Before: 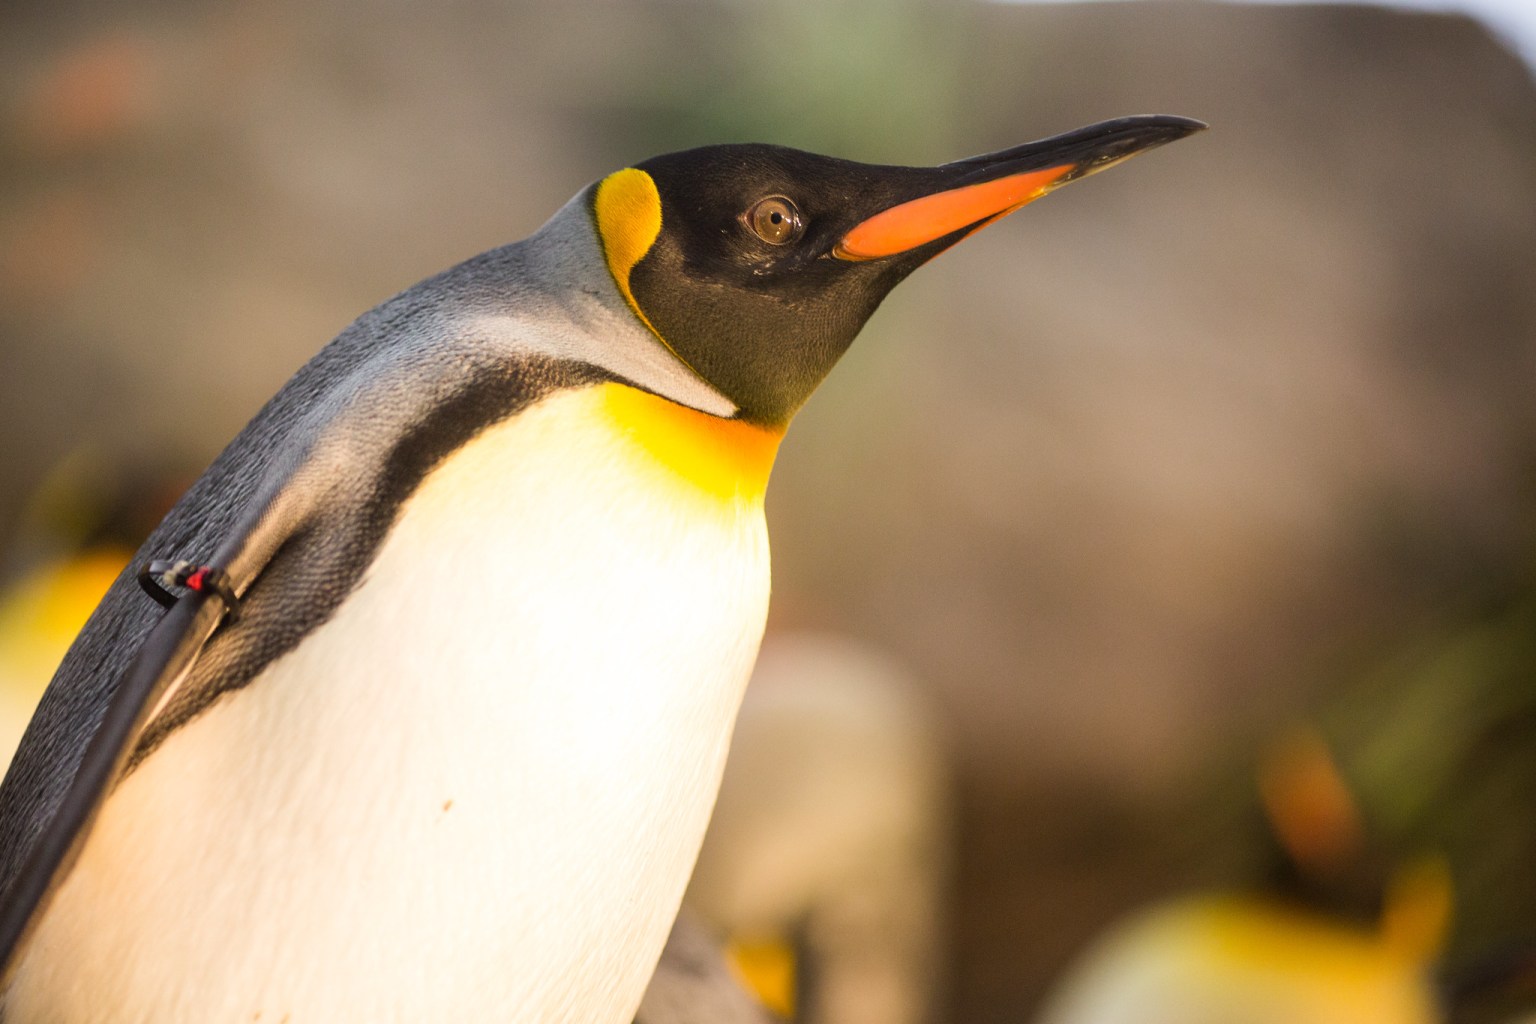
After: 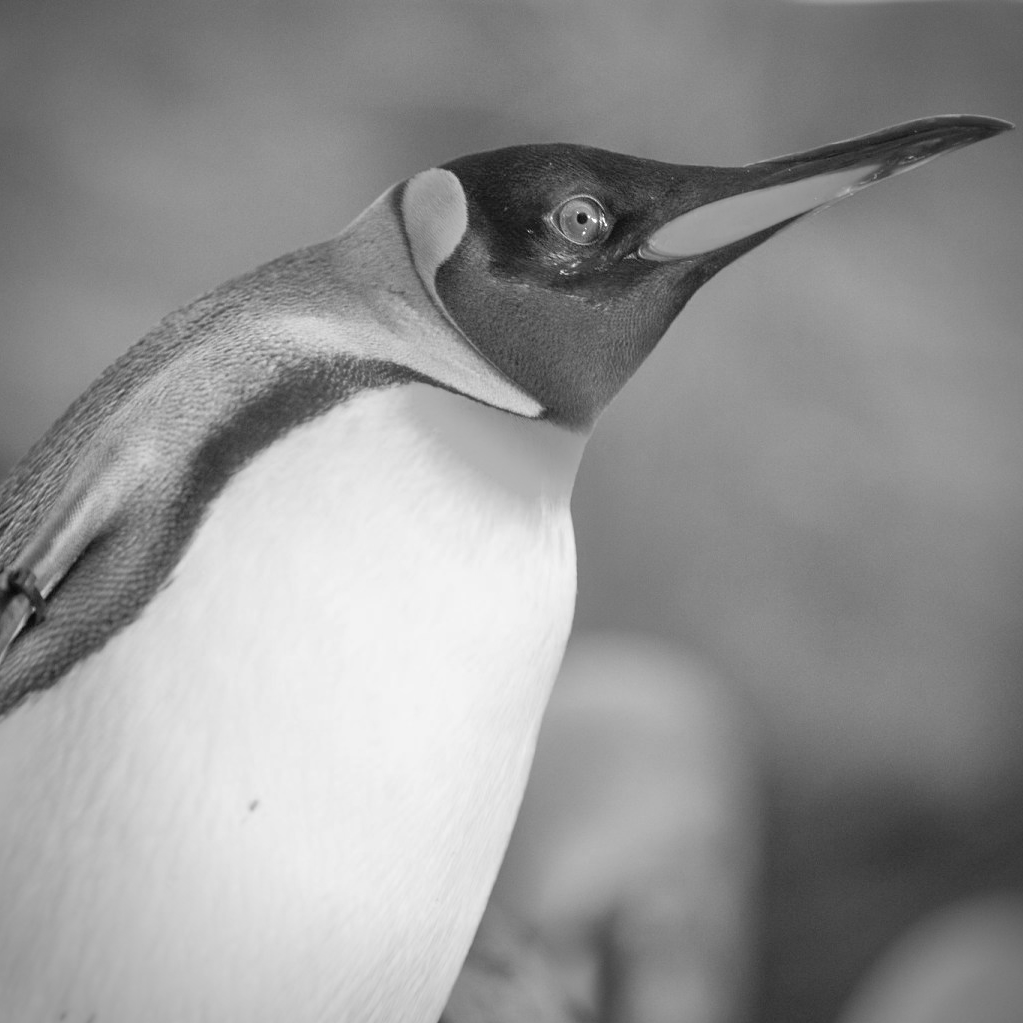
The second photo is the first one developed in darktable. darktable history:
tone equalizer: -7 EV 0.15 EV, -6 EV 0.6 EV, -5 EV 1.15 EV, -4 EV 1.33 EV, -3 EV 1.15 EV, -2 EV 0.6 EV, -1 EV 0.15 EV, mask exposure compensation -0.5 EV
crop and rotate: left 12.673%, right 20.66%
vignetting: on, module defaults
exposure: black level correction 0, compensate exposure bias true, compensate highlight preservation false
color calibration: output gray [0.253, 0.26, 0.487, 0], gray › normalize channels true, illuminant same as pipeline (D50), adaptation XYZ, x 0.346, y 0.359, gamut compression 0
